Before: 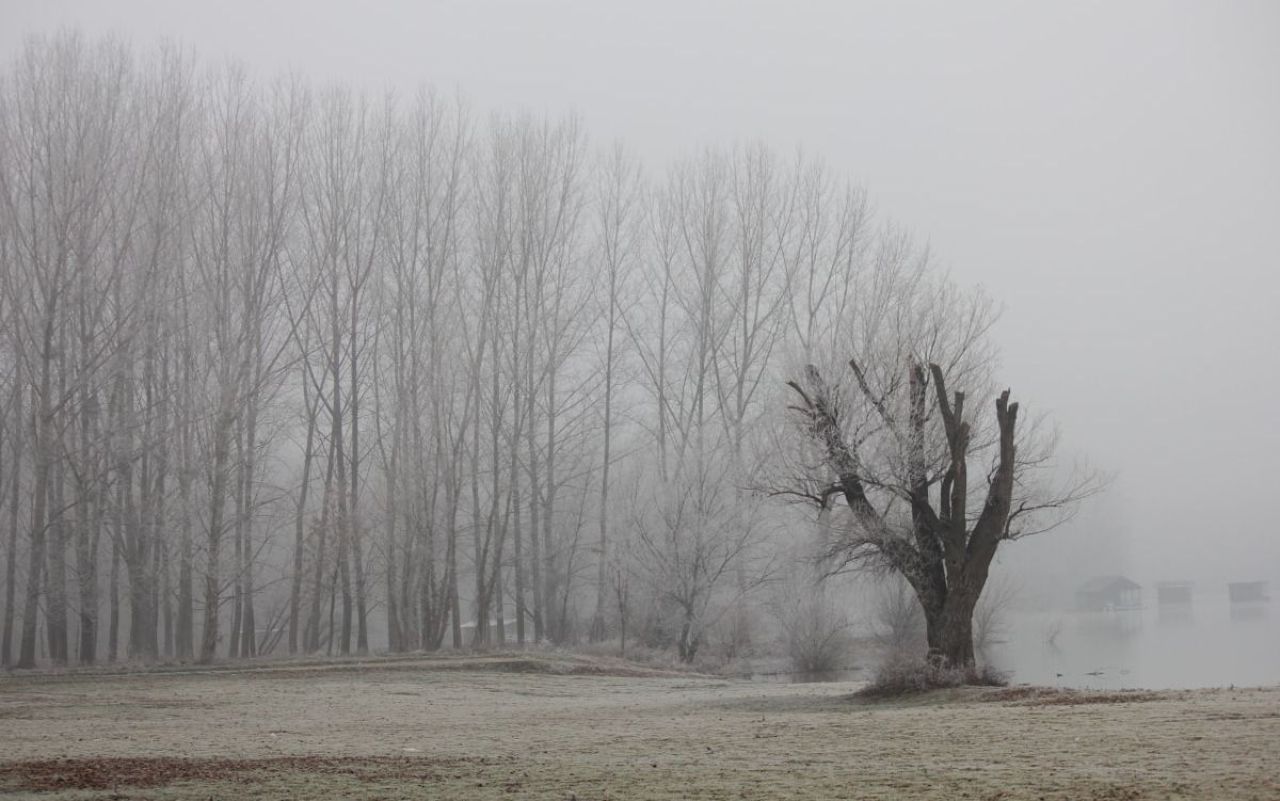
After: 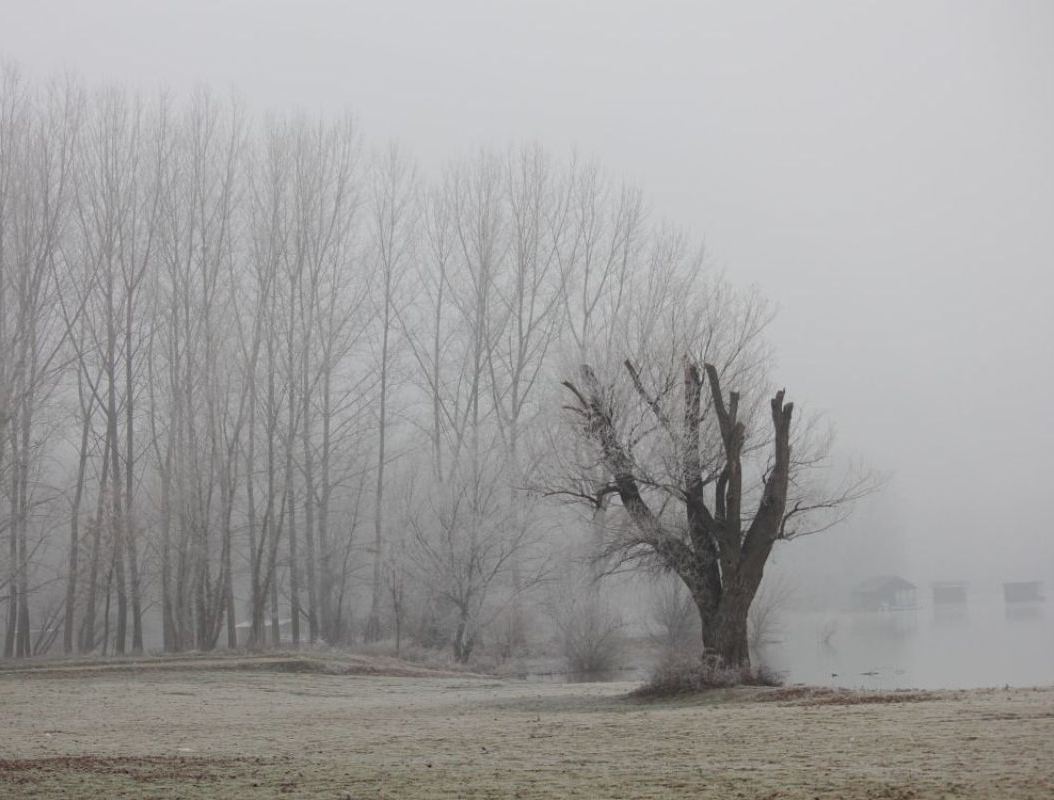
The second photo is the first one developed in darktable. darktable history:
crop: left 17.582%, bottom 0.031%
local contrast: mode bilateral grid, contrast 100, coarseness 100, detail 91%, midtone range 0.2
